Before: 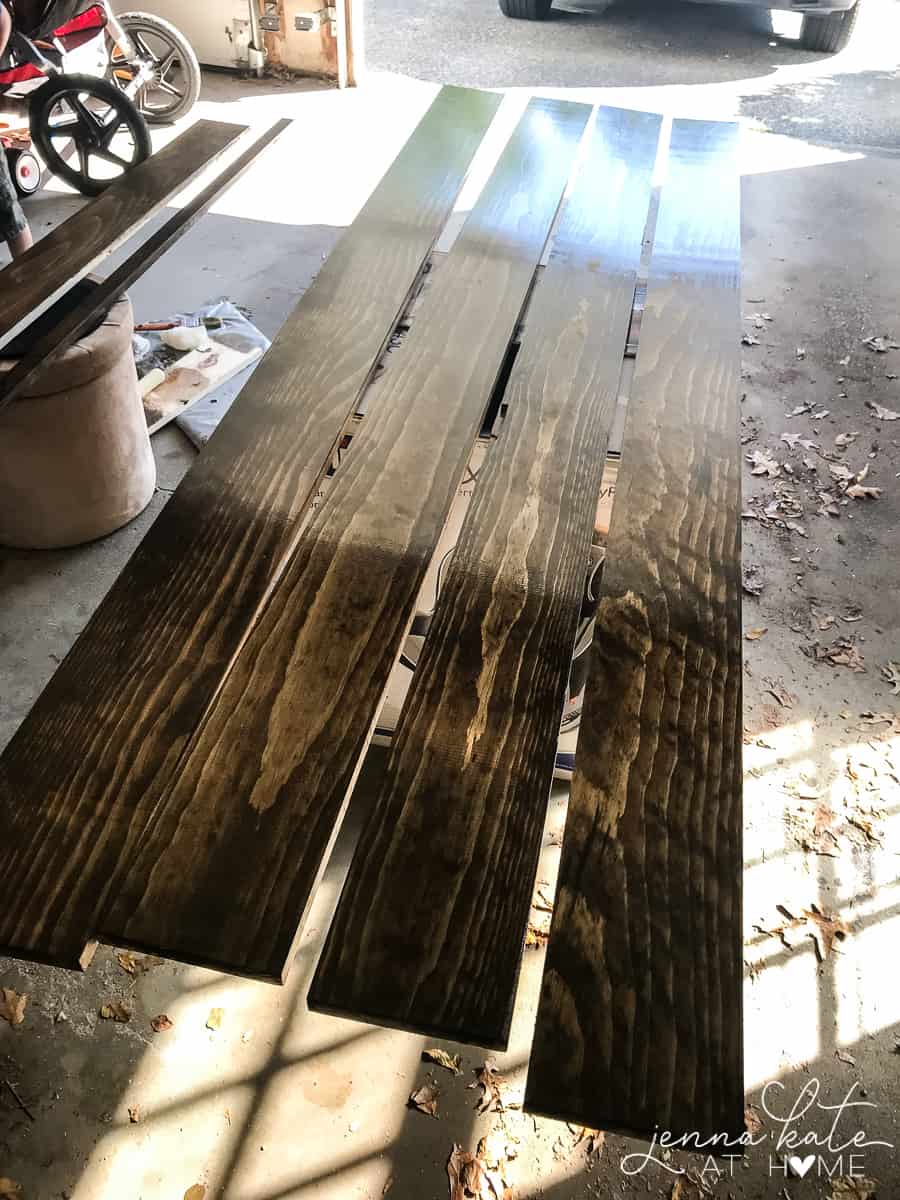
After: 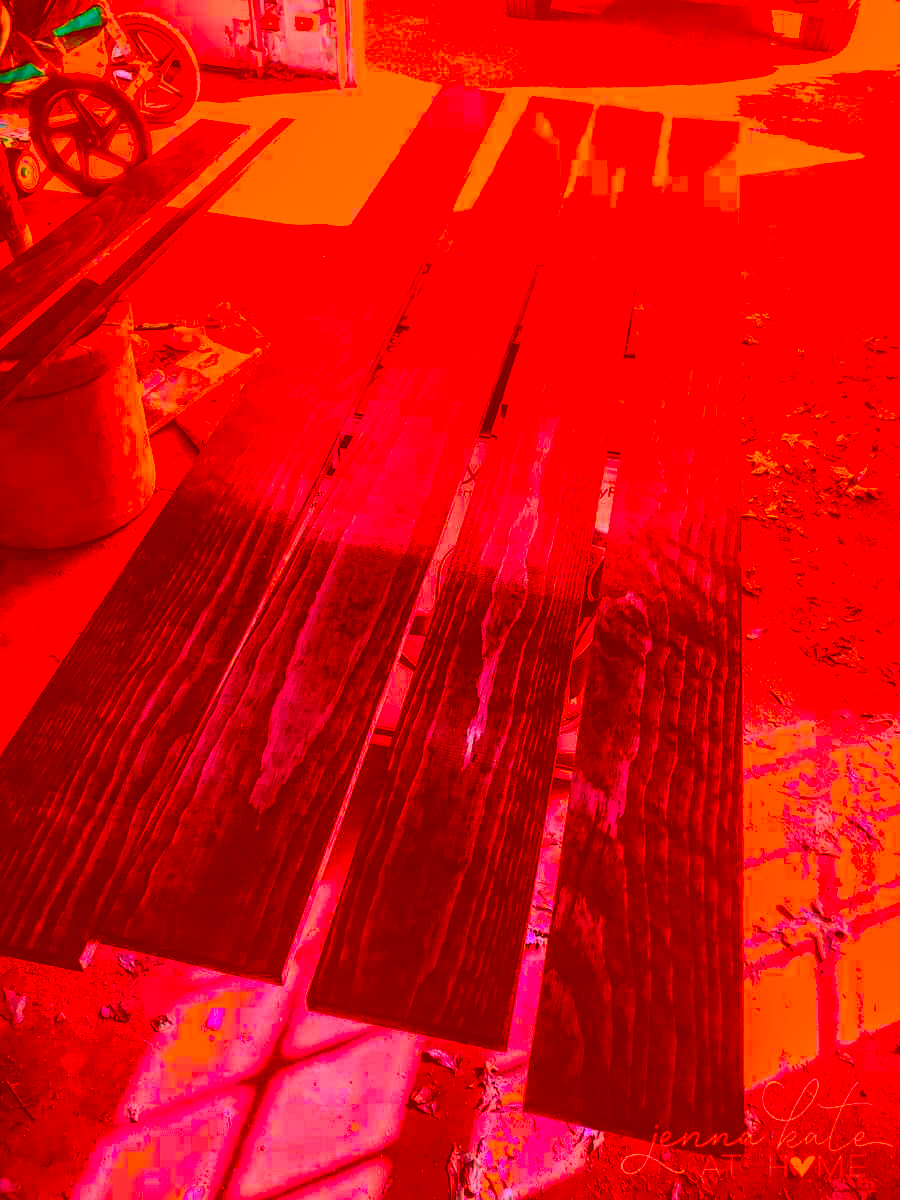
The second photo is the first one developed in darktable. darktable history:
local contrast: on, module defaults
color correction: highlights a* -39.68, highlights b* -40, shadows a* -40, shadows b* -40, saturation -3
